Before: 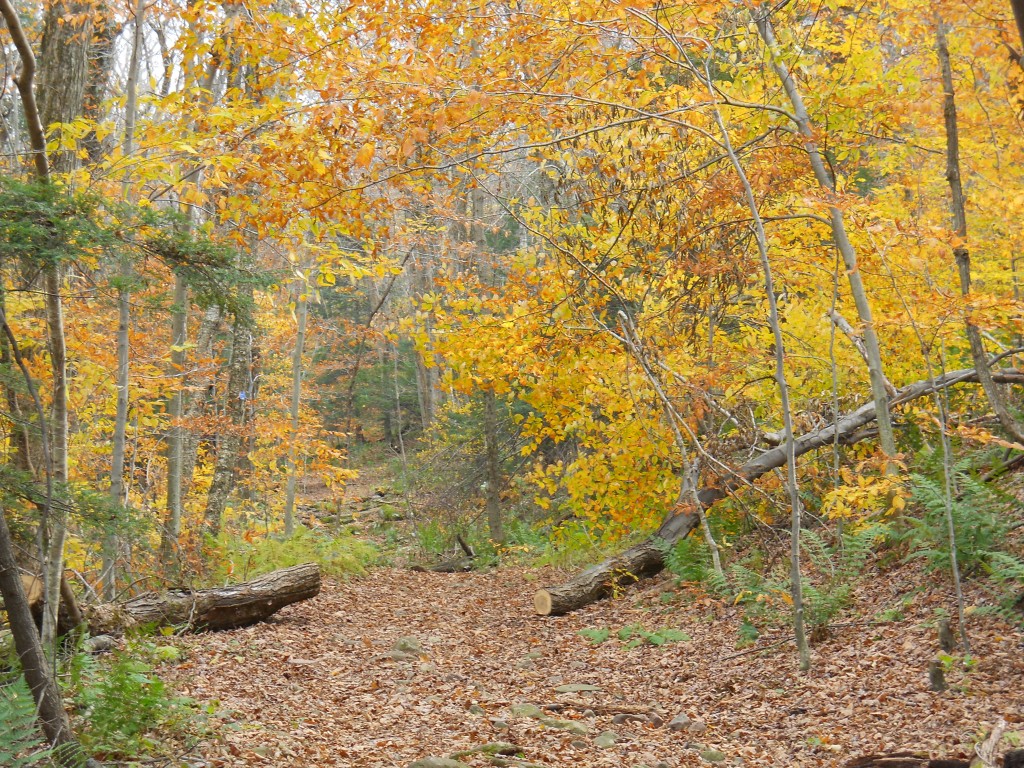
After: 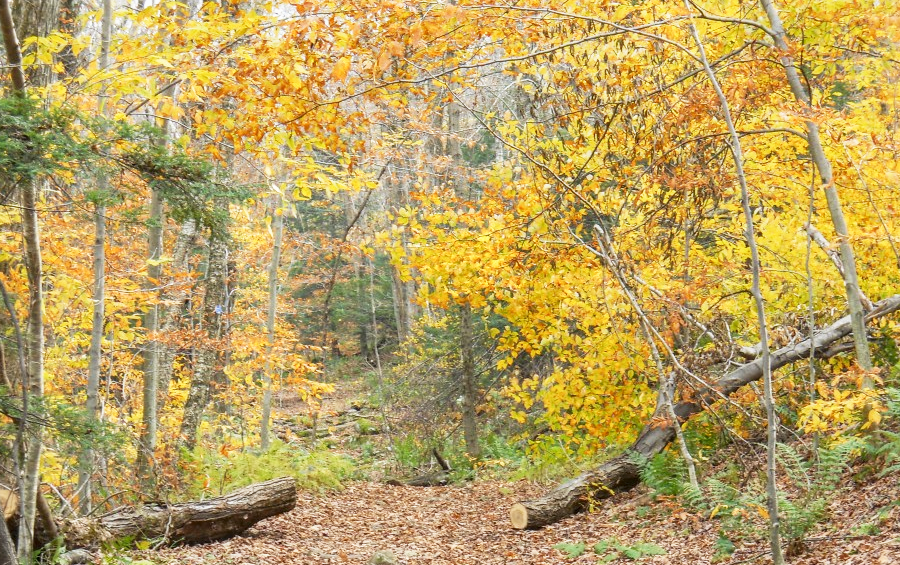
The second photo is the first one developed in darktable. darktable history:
local contrast: detail 130%
base curve: curves: ch0 [(0, 0) (0.088, 0.125) (0.176, 0.251) (0.354, 0.501) (0.613, 0.749) (1, 0.877)], preserve colors none
crop and rotate: left 2.425%, top 11.305%, right 9.6%, bottom 15.08%
